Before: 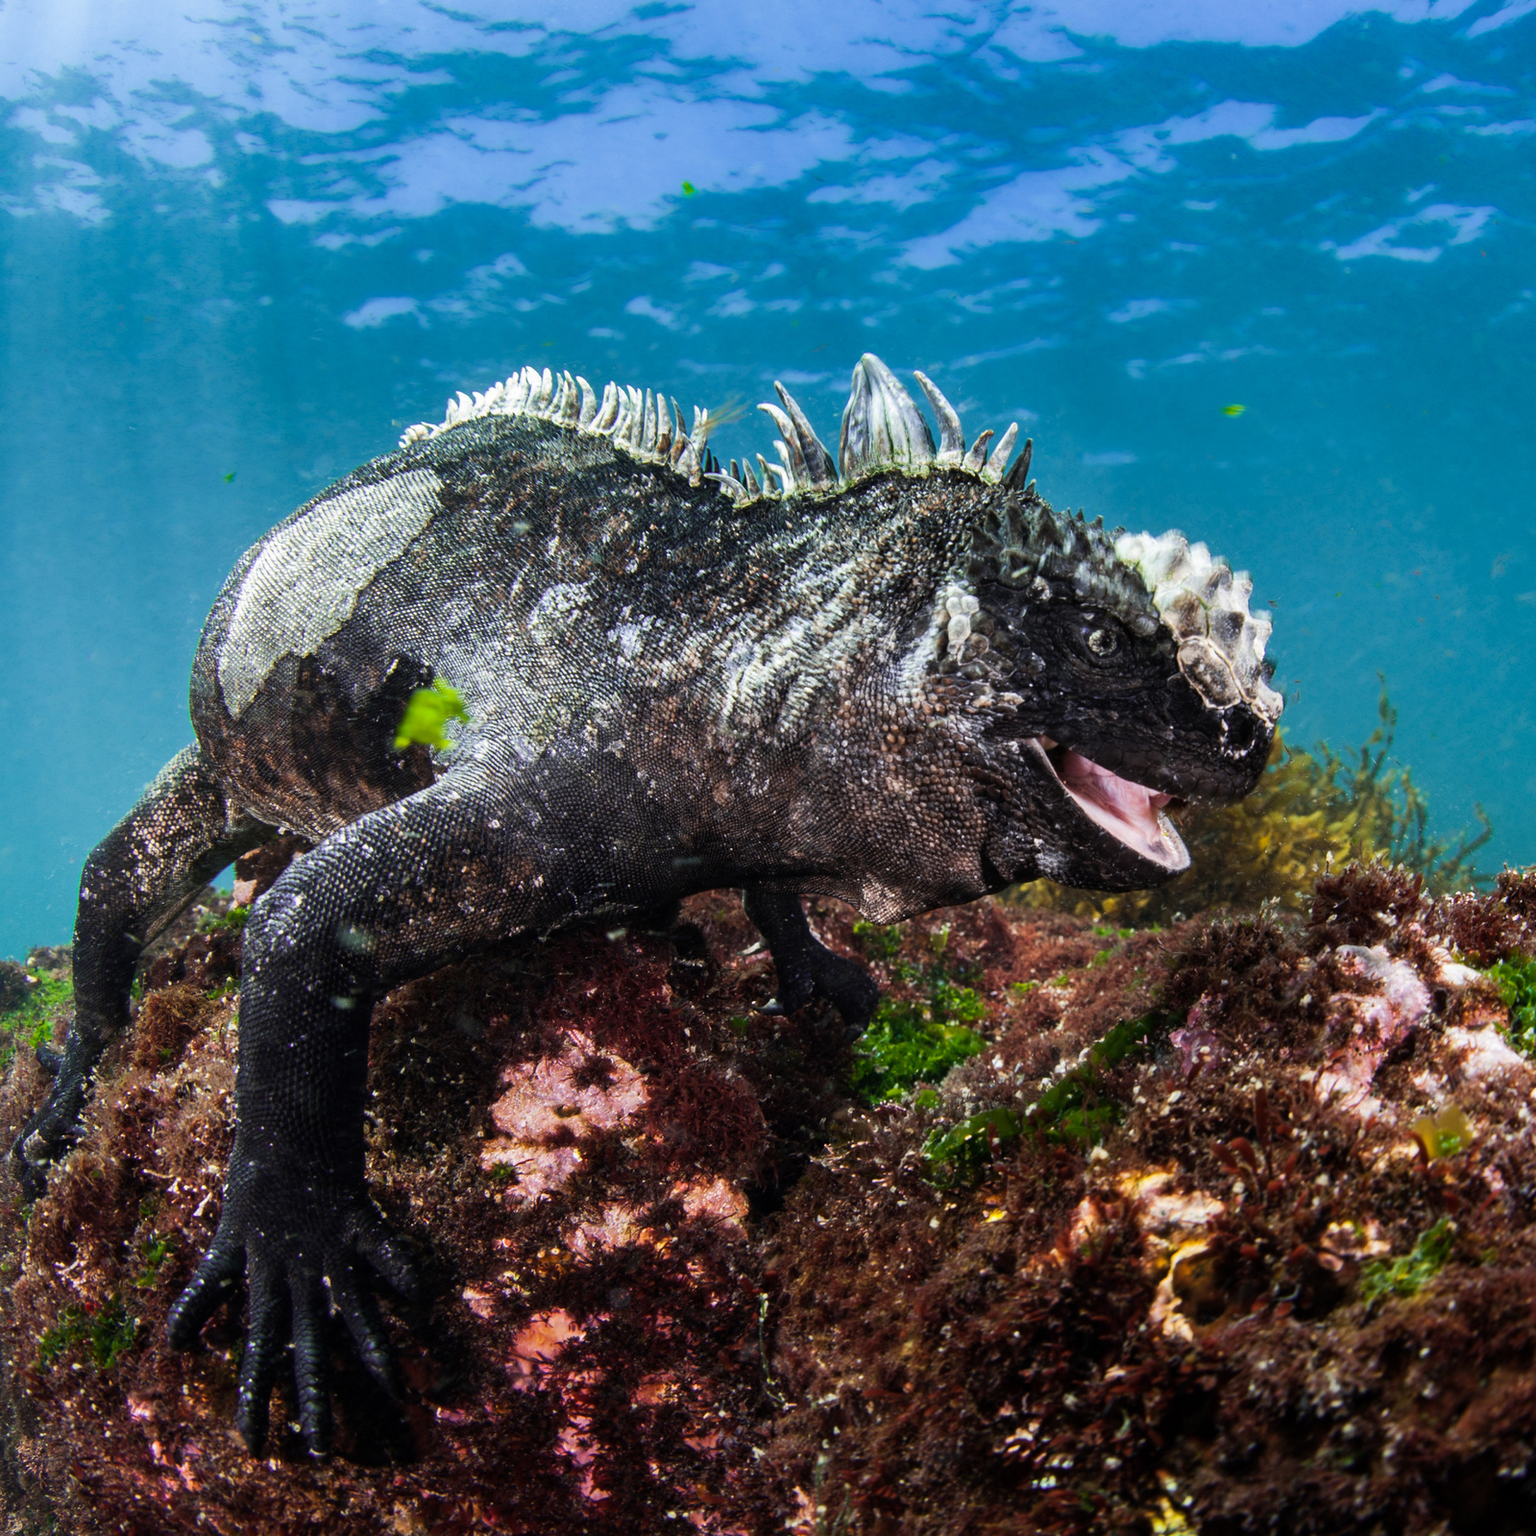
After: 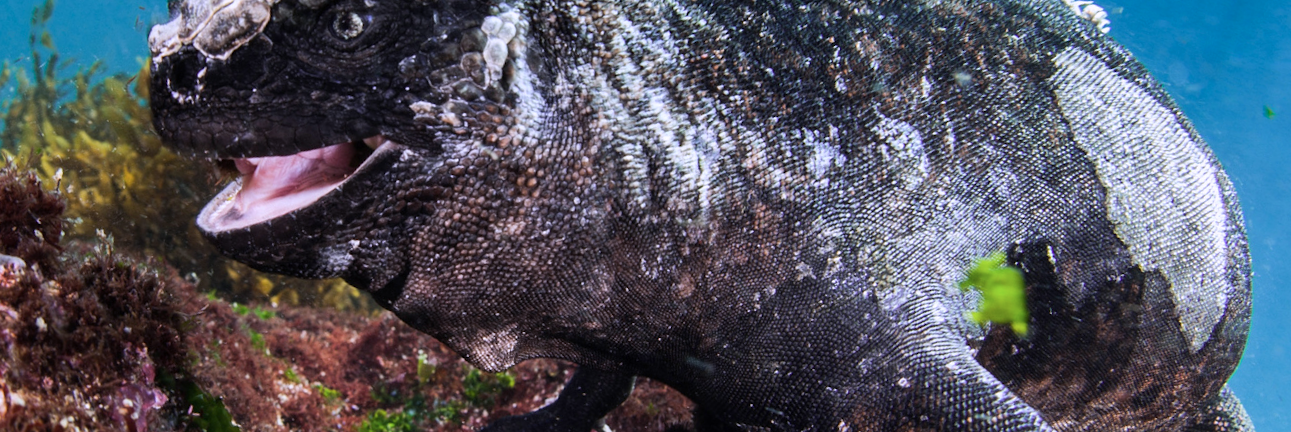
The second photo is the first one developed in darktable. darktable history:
color calibration: illuminant as shot in camera, x 0.363, y 0.385, temperature 4528.04 K
crop and rotate: angle 16.12°, top 30.835%, bottom 35.653%
